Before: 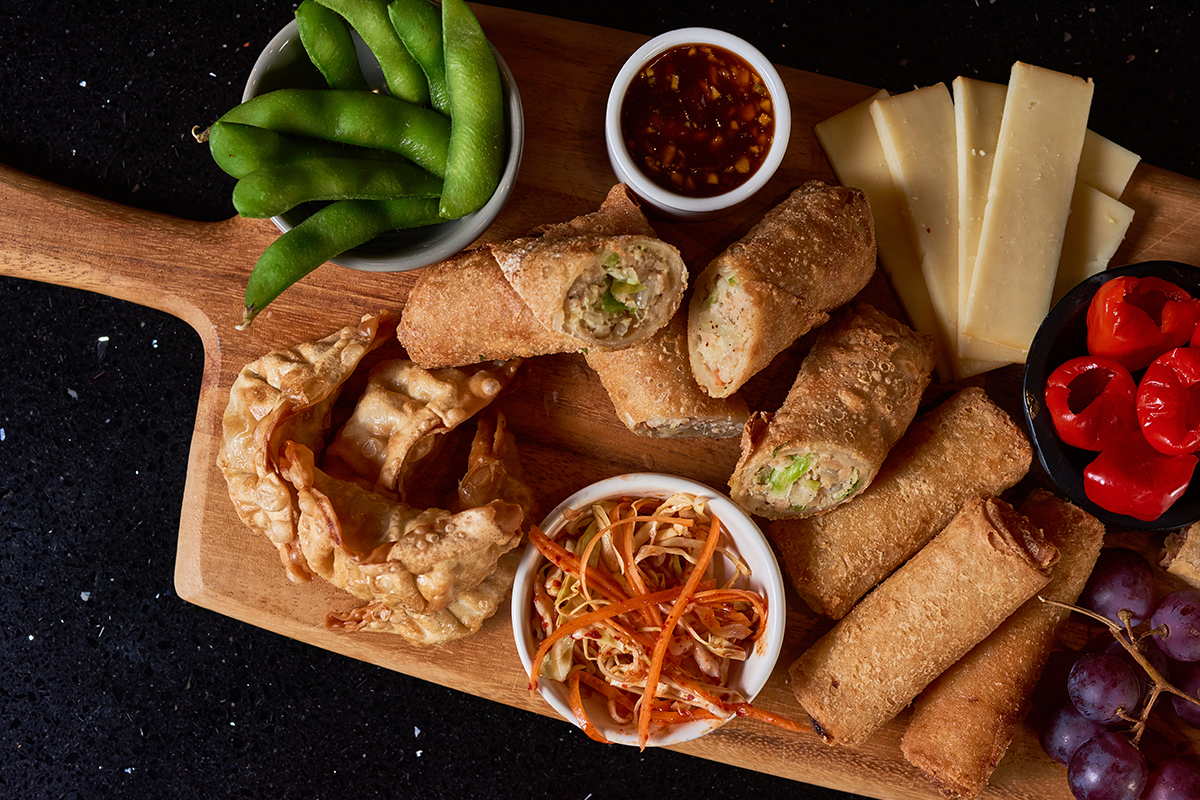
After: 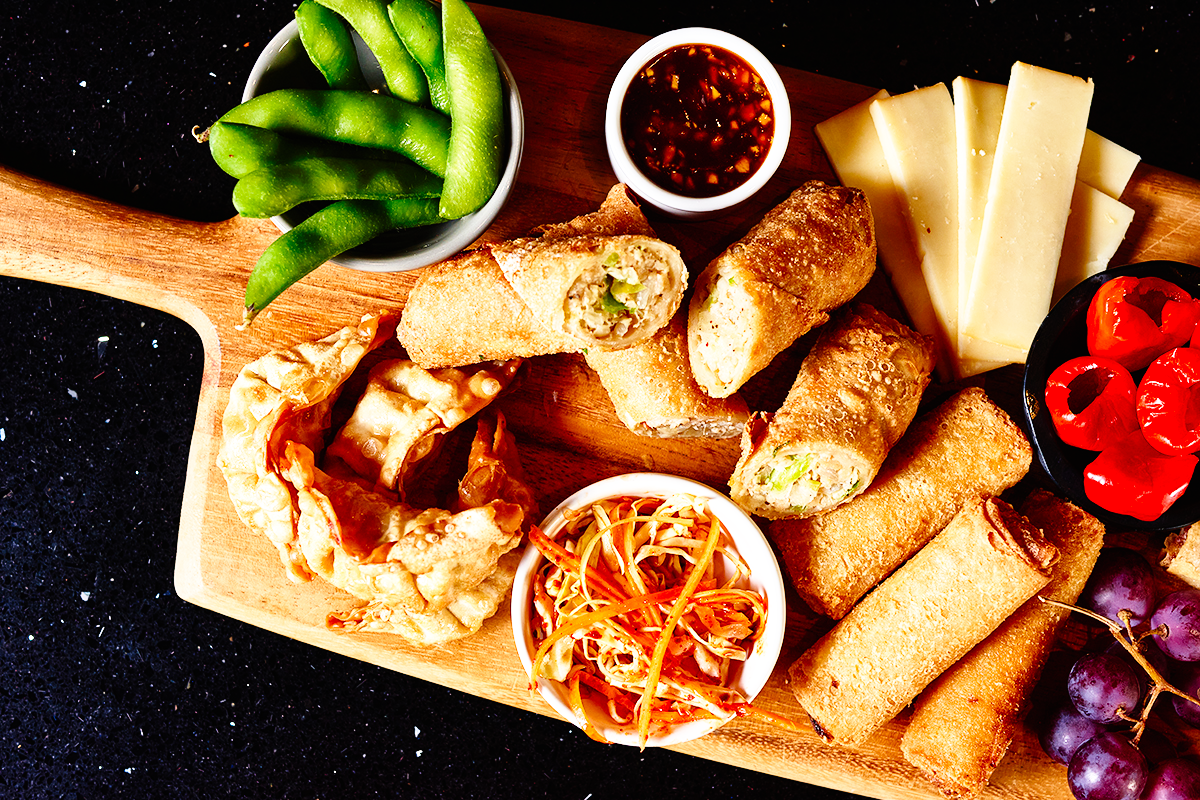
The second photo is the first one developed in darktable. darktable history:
exposure: black level correction 0, exposure 0.499 EV, compensate highlight preservation false
base curve: curves: ch0 [(0, 0) (0, 0) (0.002, 0.001) (0.008, 0.003) (0.019, 0.011) (0.037, 0.037) (0.064, 0.11) (0.102, 0.232) (0.152, 0.379) (0.216, 0.524) (0.296, 0.665) (0.394, 0.789) (0.512, 0.881) (0.651, 0.945) (0.813, 0.986) (1, 1)], preserve colors none
